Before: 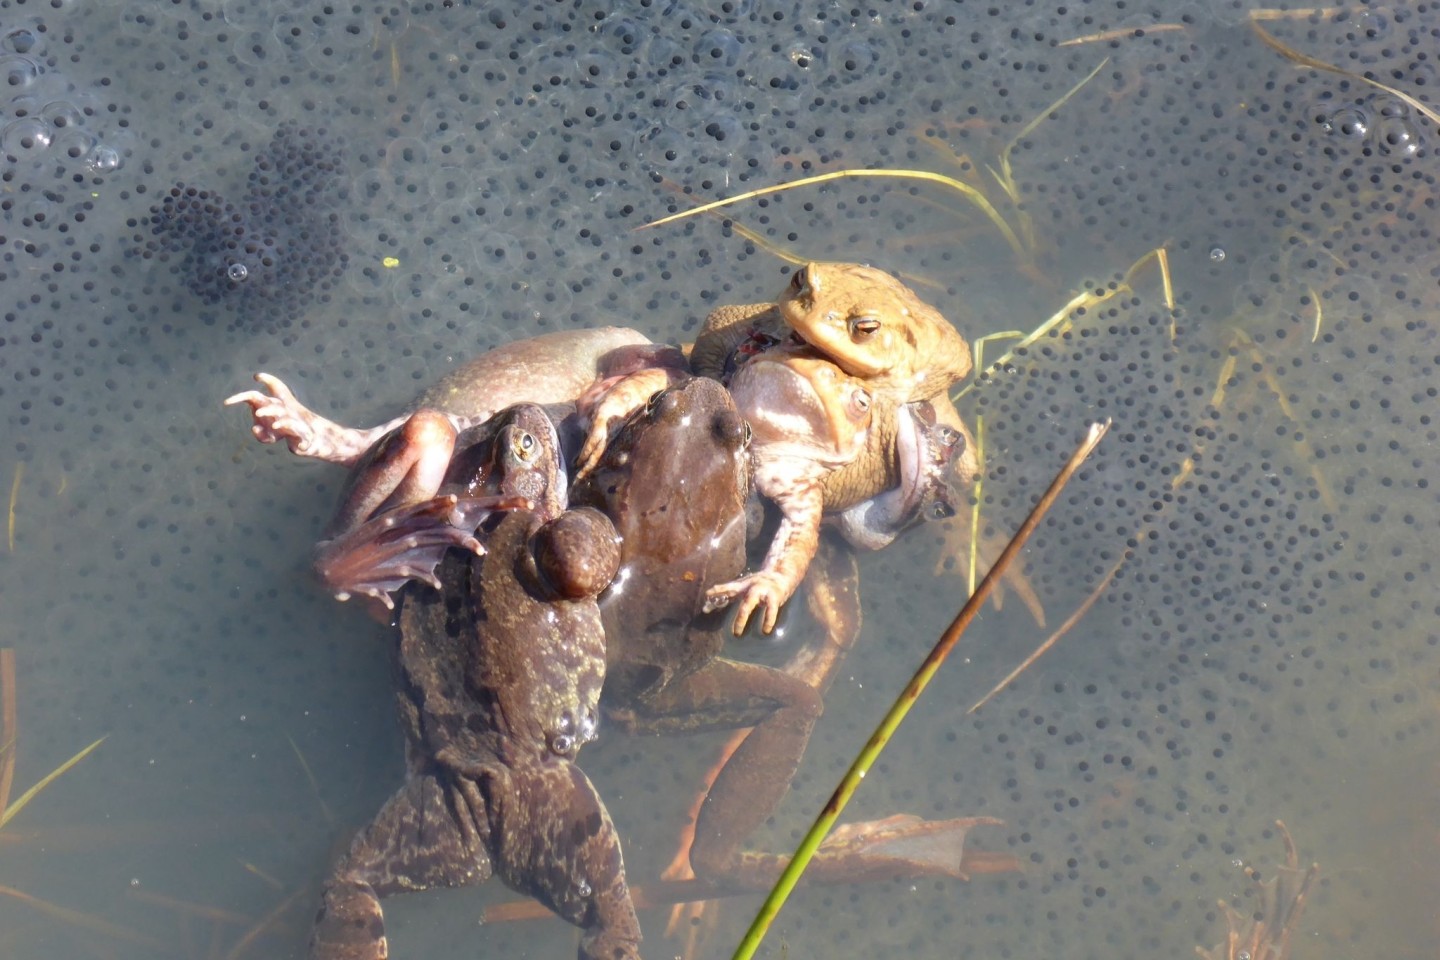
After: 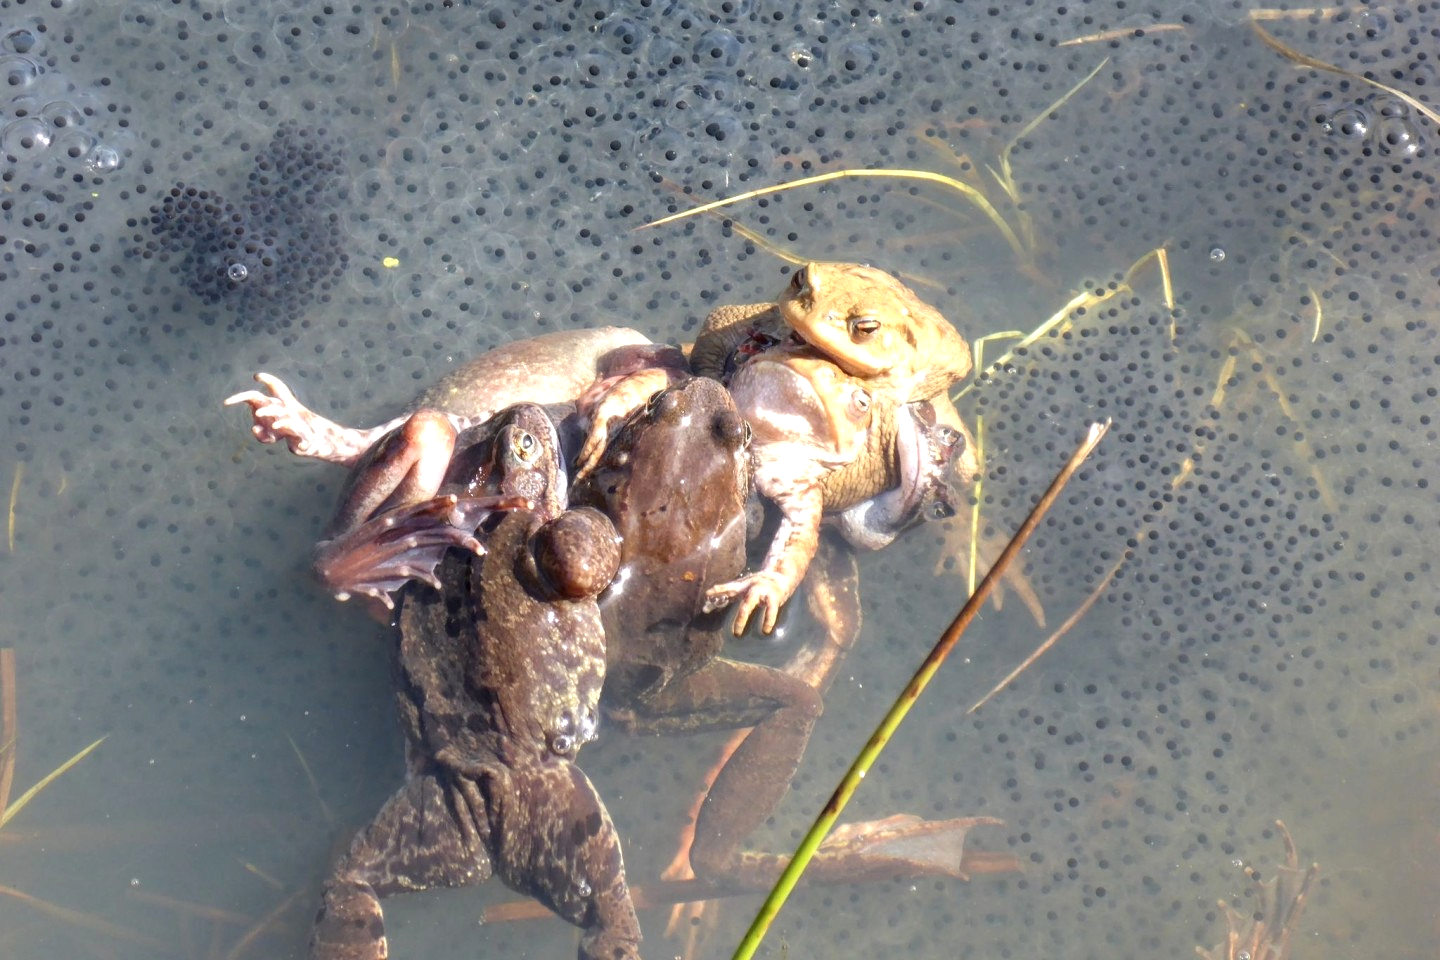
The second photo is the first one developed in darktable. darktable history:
exposure: exposure 0.236 EV, compensate highlight preservation false
local contrast: detail 130%
